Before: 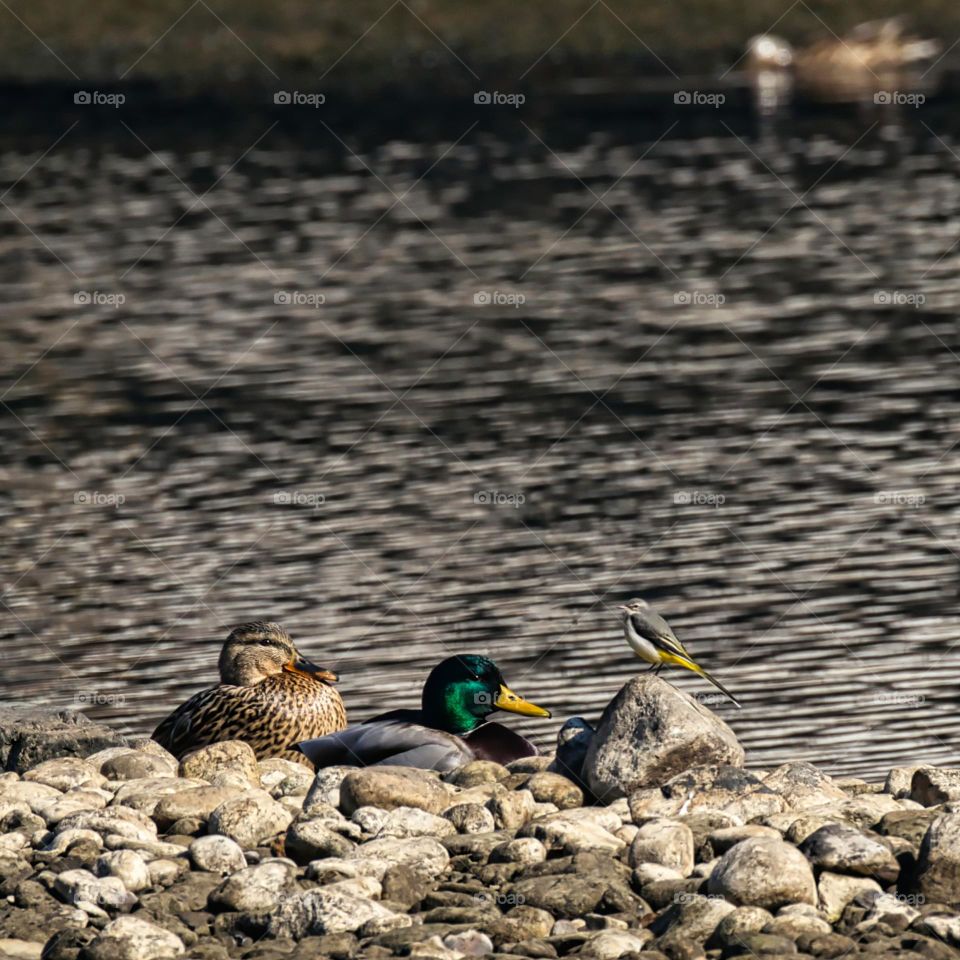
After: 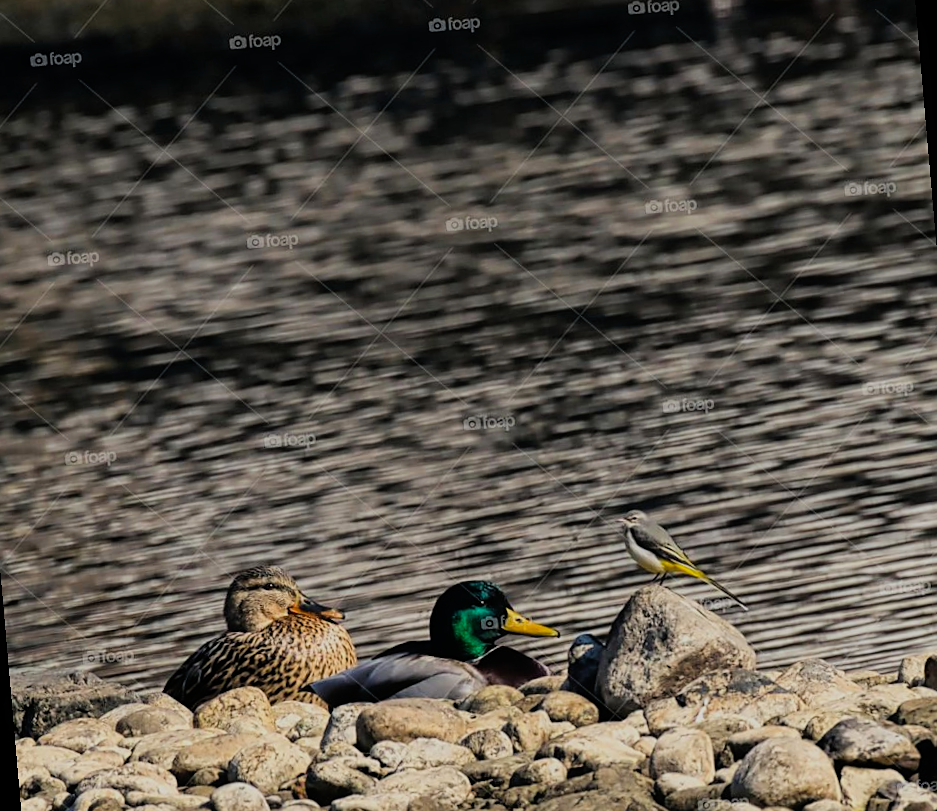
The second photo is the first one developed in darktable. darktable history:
filmic rgb: black relative exposure -7.65 EV, white relative exposure 4.56 EV, hardness 3.61, color science v6 (2022)
color correction: saturation 1.1
rotate and perspective: rotation -5°, crop left 0.05, crop right 0.952, crop top 0.11, crop bottom 0.89
sharpen: radius 1.864, amount 0.398, threshold 1.271
contrast equalizer: y [[0.5, 0.488, 0.462, 0.461, 0.491, 0.5], [0.5 ×6], [0.5 ×6], [0 ×6], [0 ×6]]
